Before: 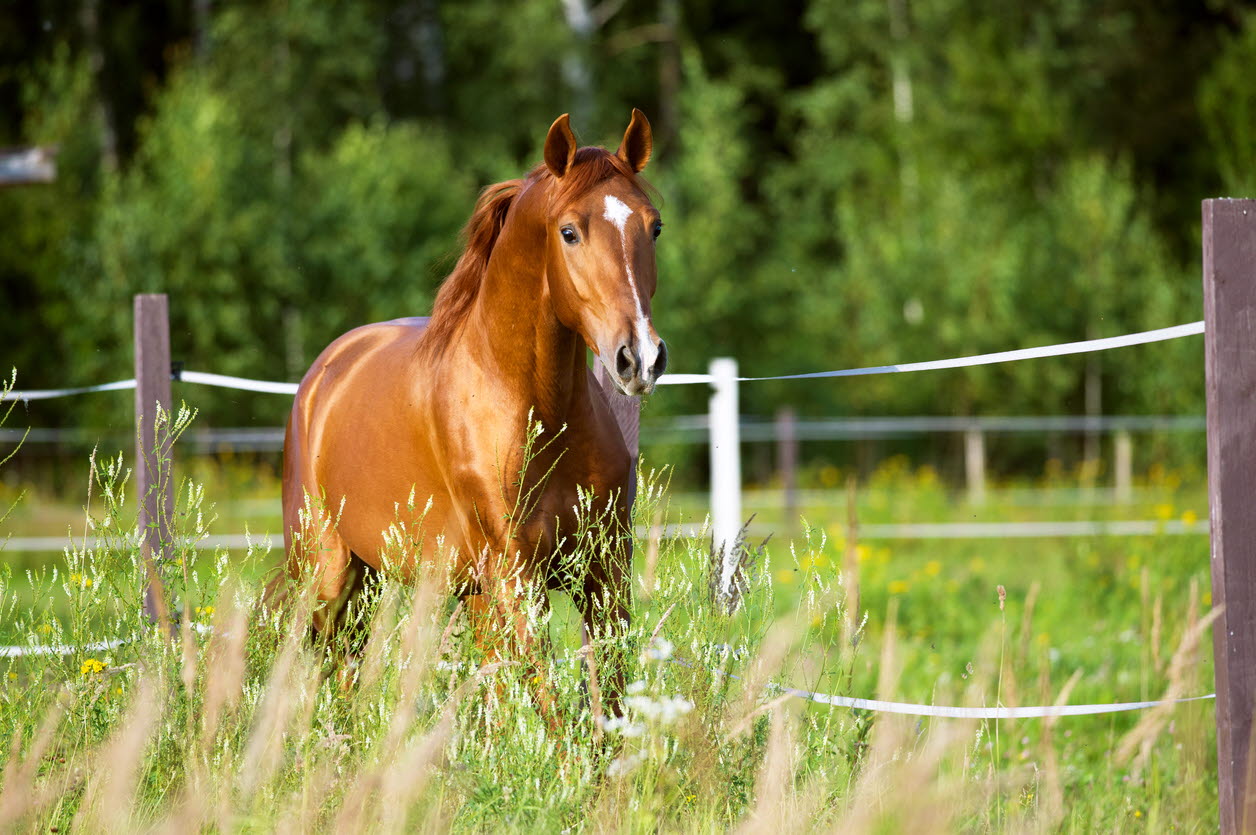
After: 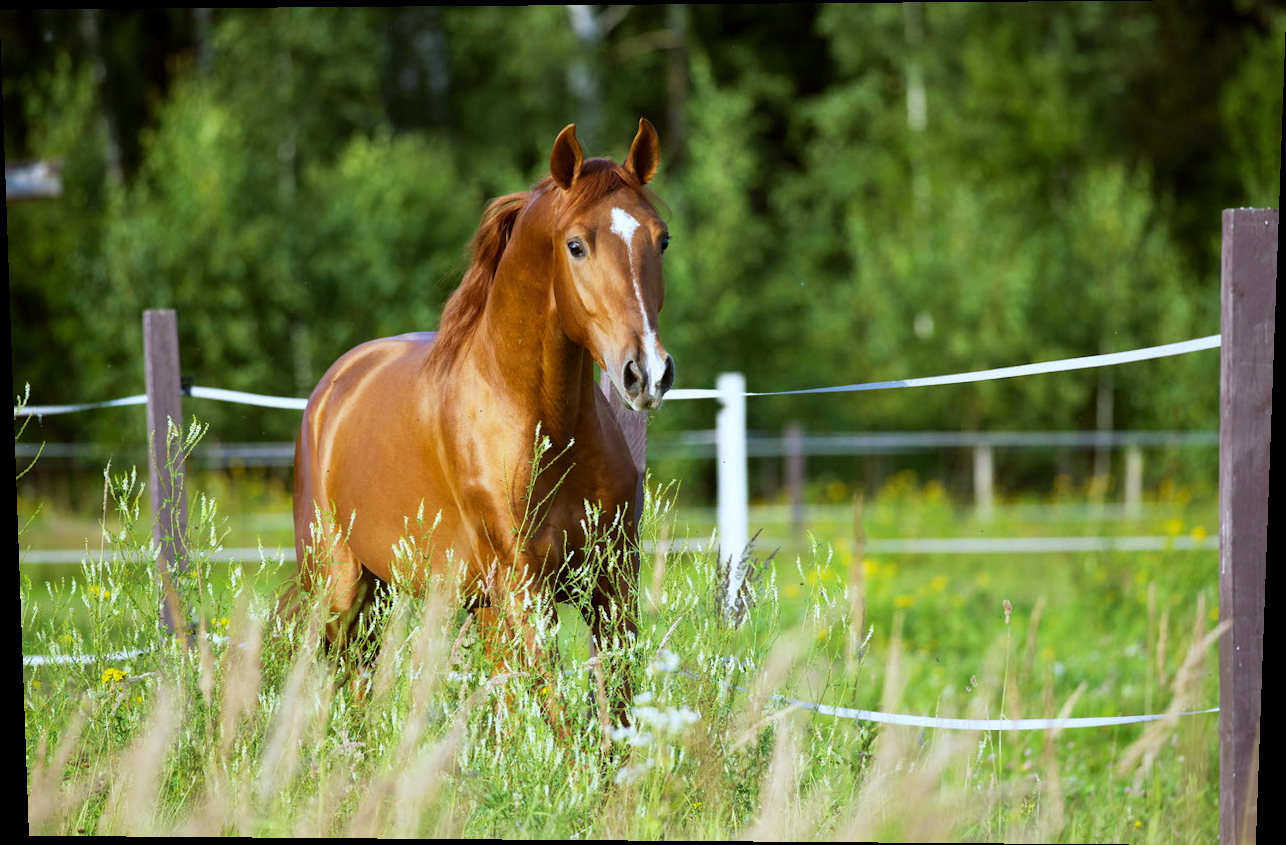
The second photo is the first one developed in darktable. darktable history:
white balance: red 0.925, blue 1.046
rotate and perspective: lens shift (vertical) 0.048, lens shift (horizontal) -0.024, automatic cropping off
